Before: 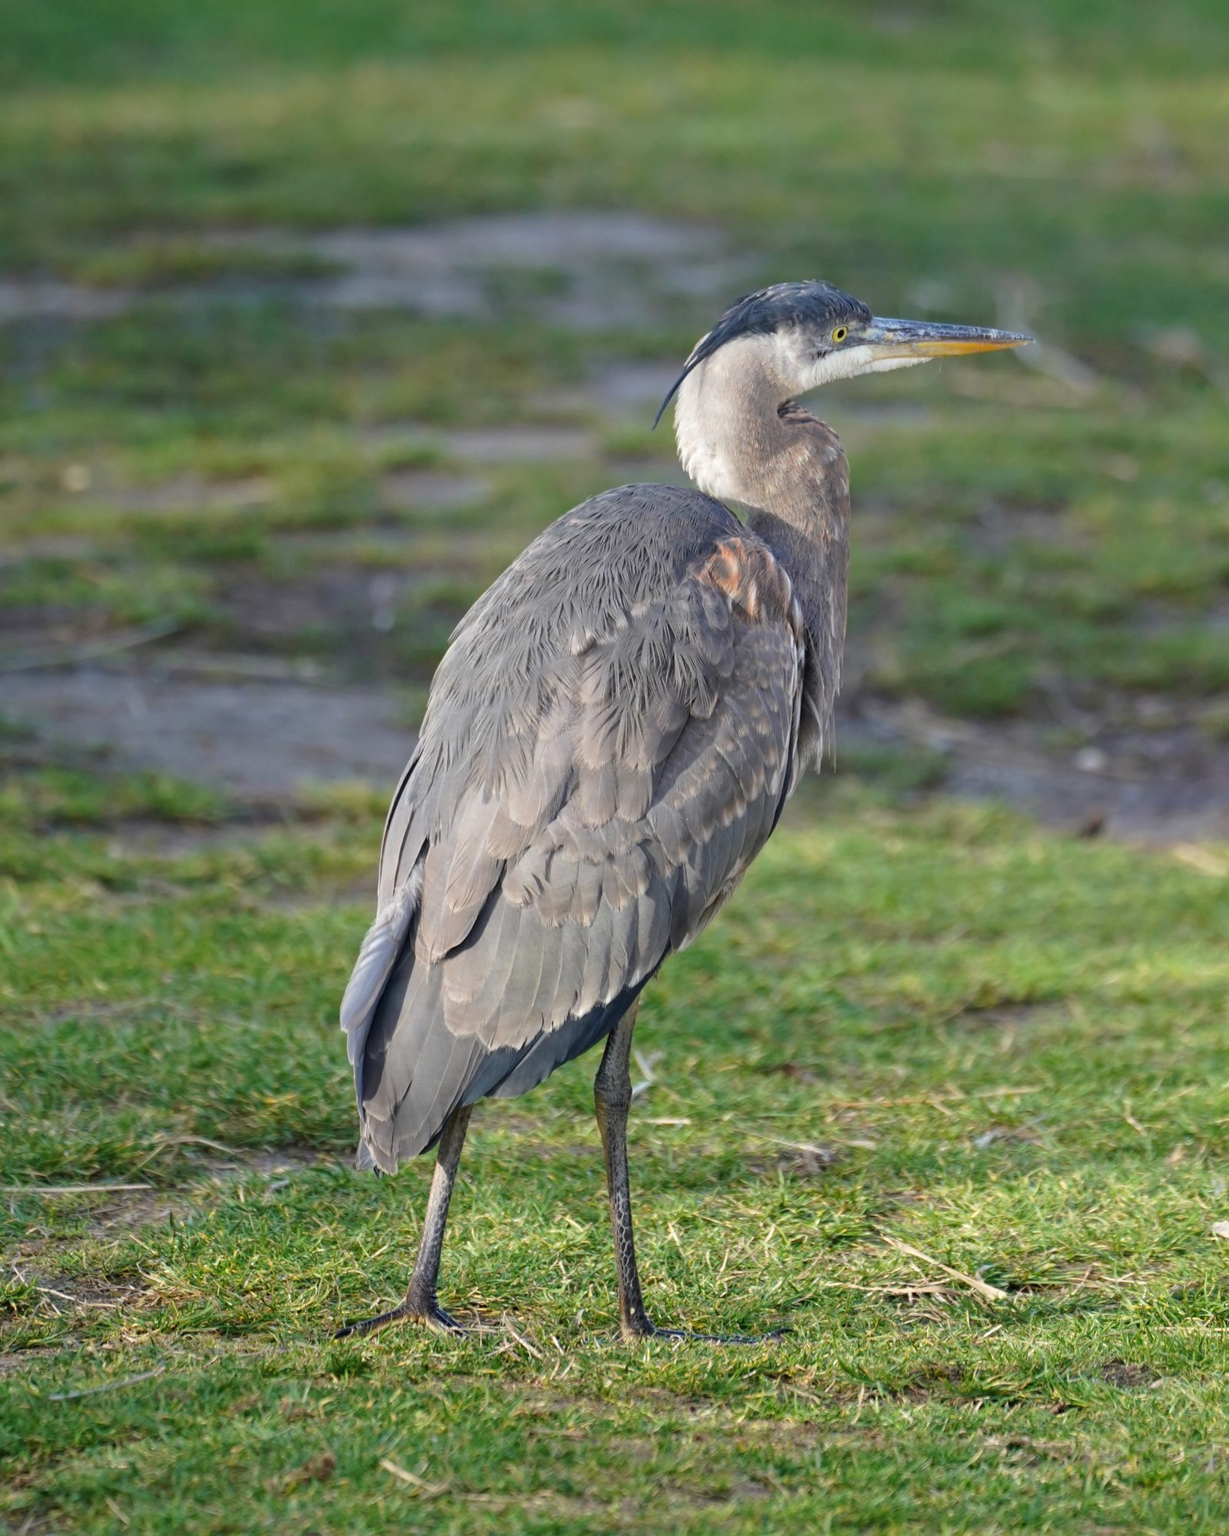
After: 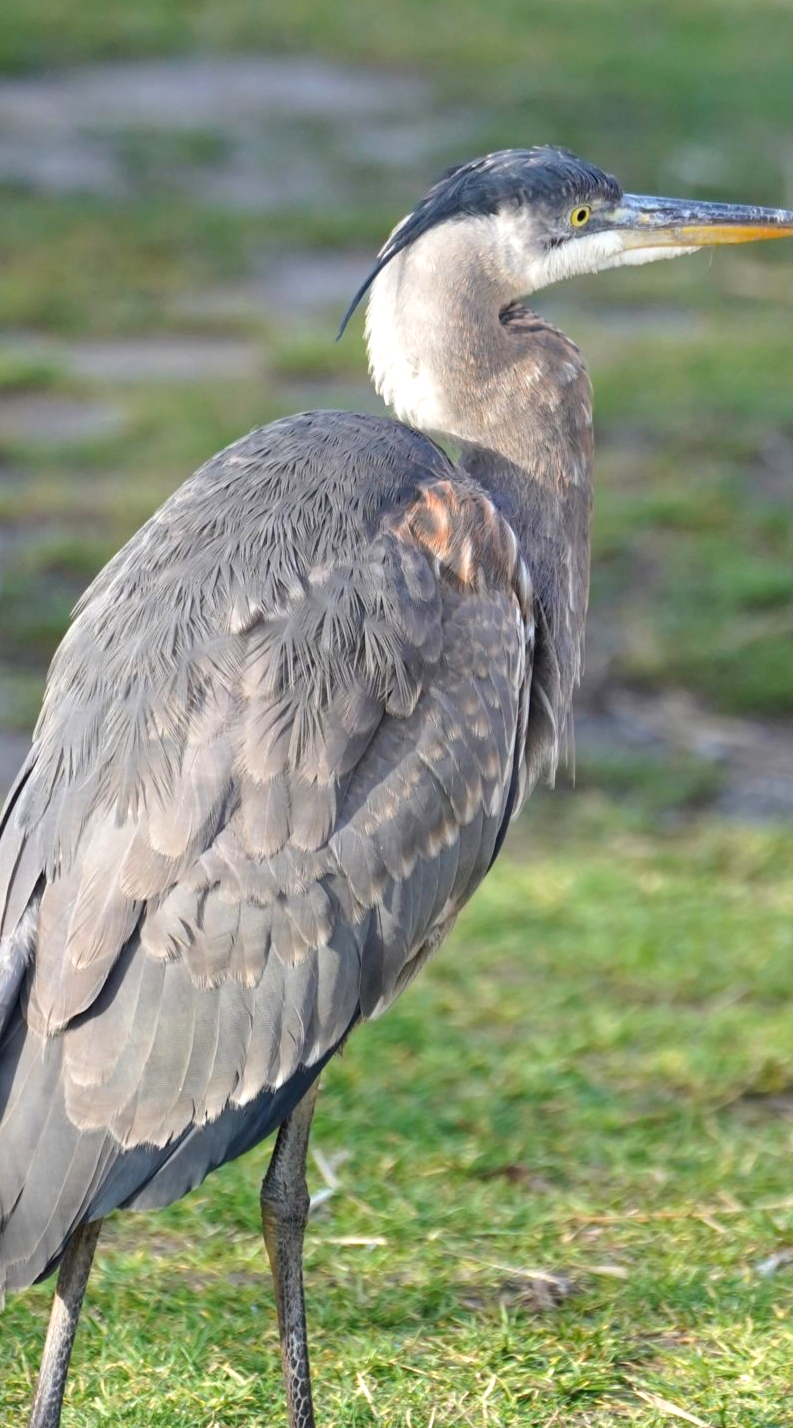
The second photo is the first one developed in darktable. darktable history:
crop: left 32.075%, top 10.976%, right 18.355%, bottom 17.596%
exposure: exposure 0.426 EV, compensate highlight preservation false
